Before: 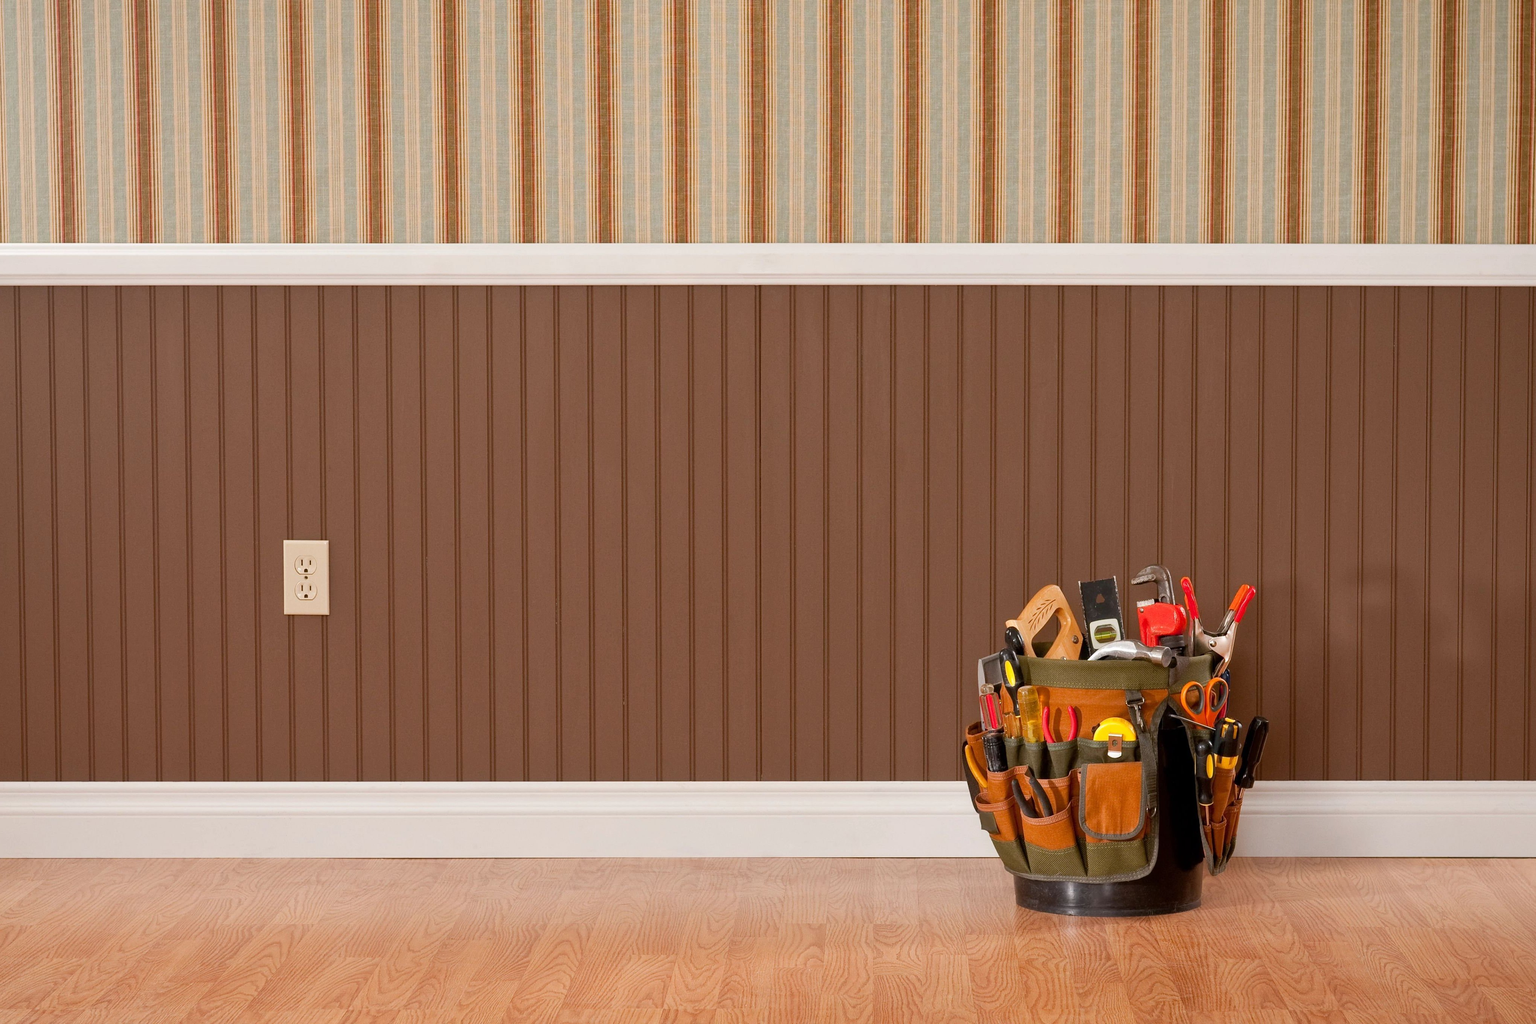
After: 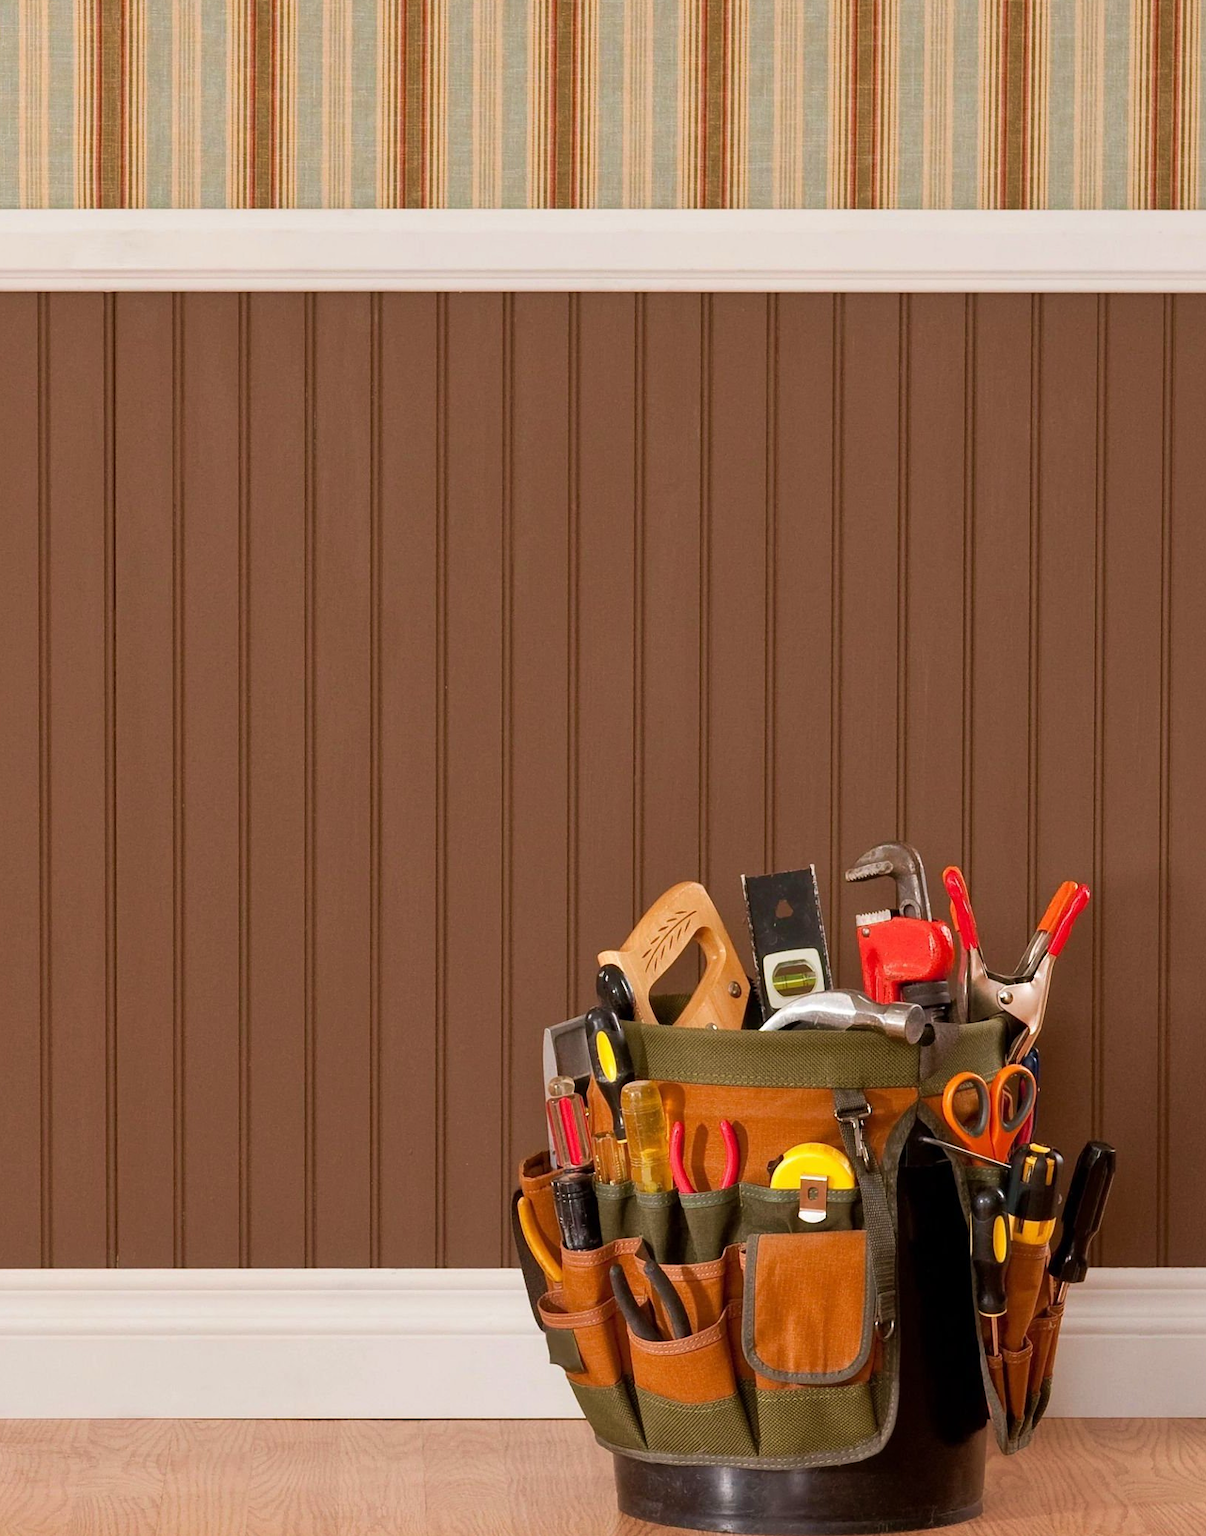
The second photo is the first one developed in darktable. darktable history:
velvia: on, module defaults
crop: left 45.721%, top 13.393%, right 14.118%, bottom 10.01%
